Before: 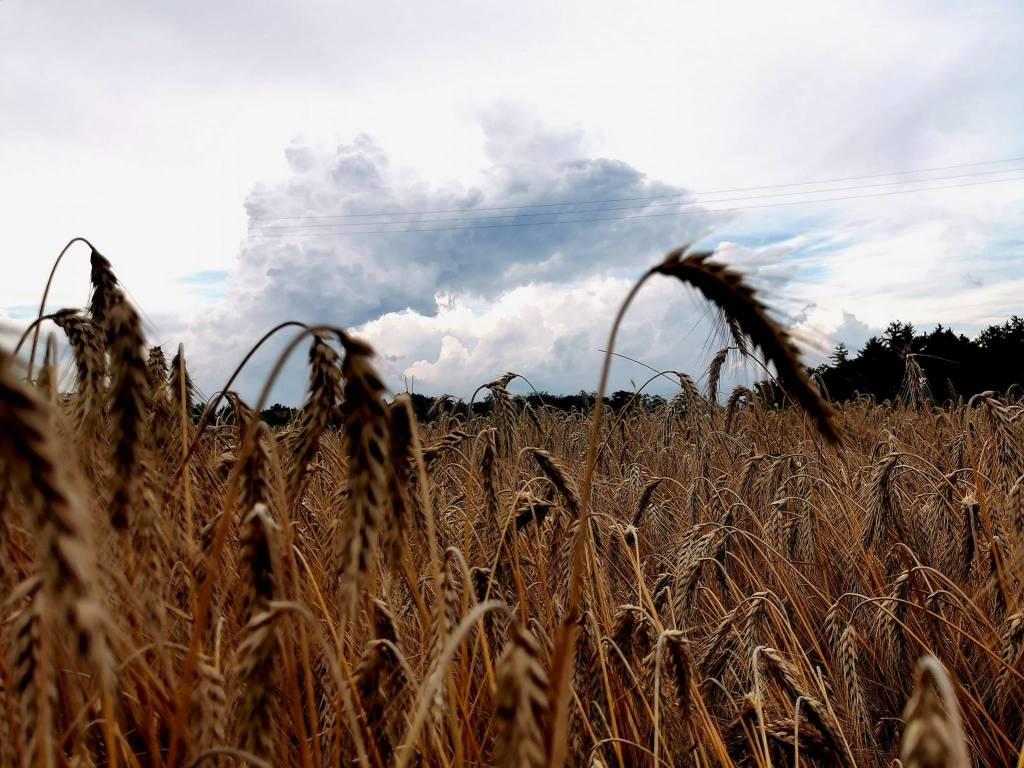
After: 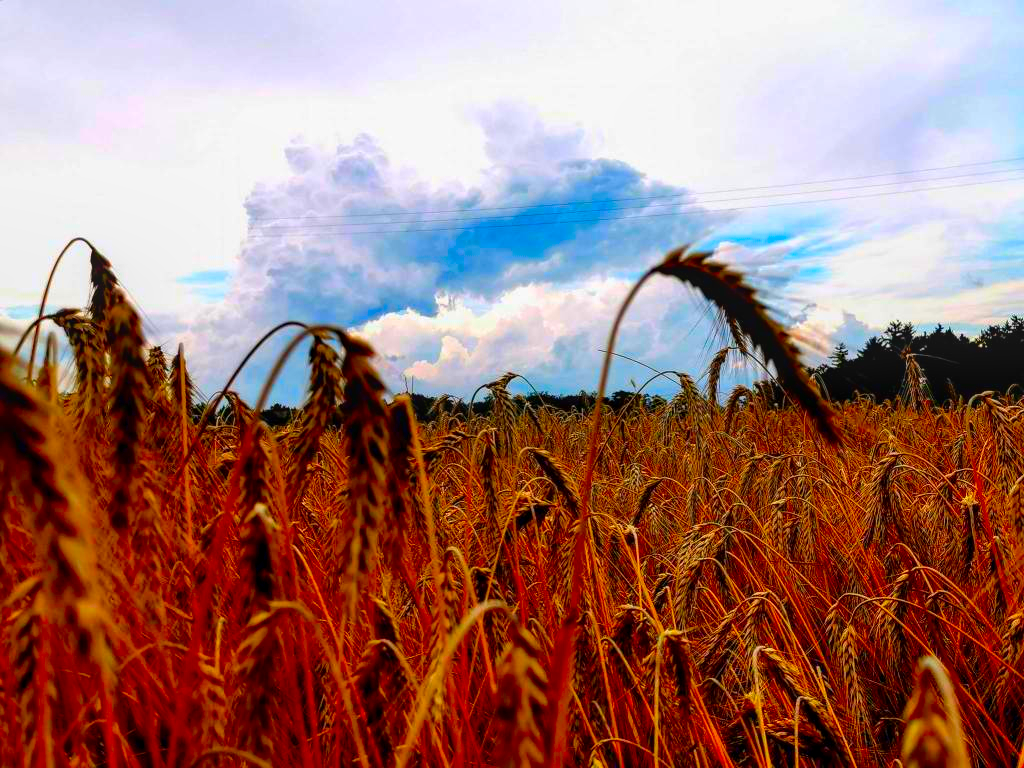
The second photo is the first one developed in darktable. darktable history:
local contrast: on, module defaults
color correction: saturation 3
